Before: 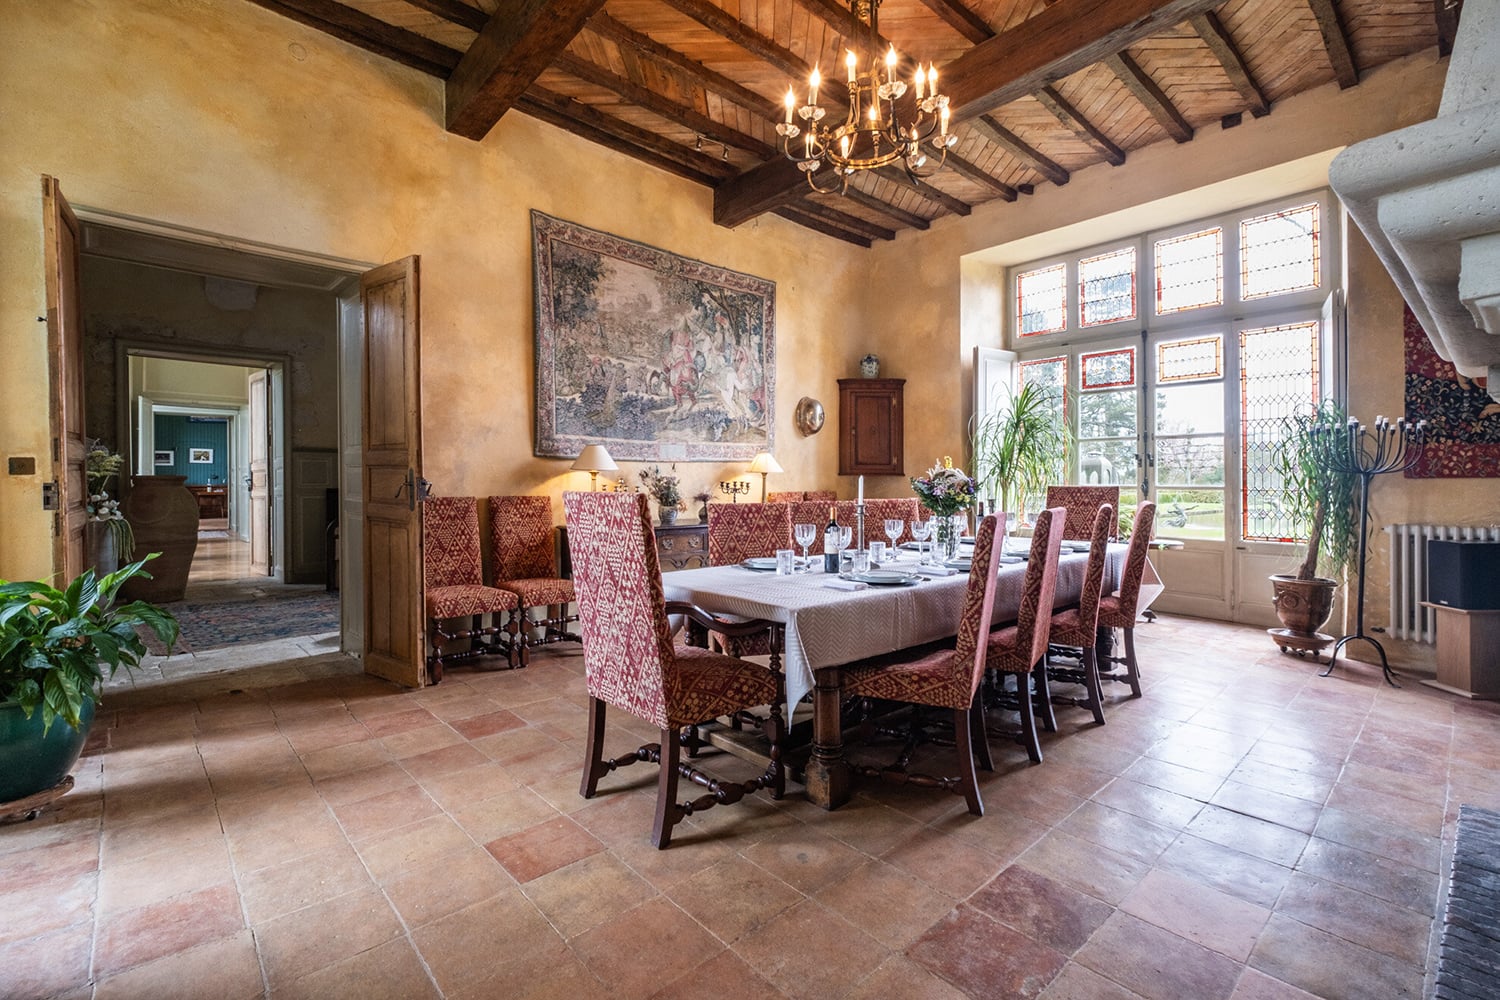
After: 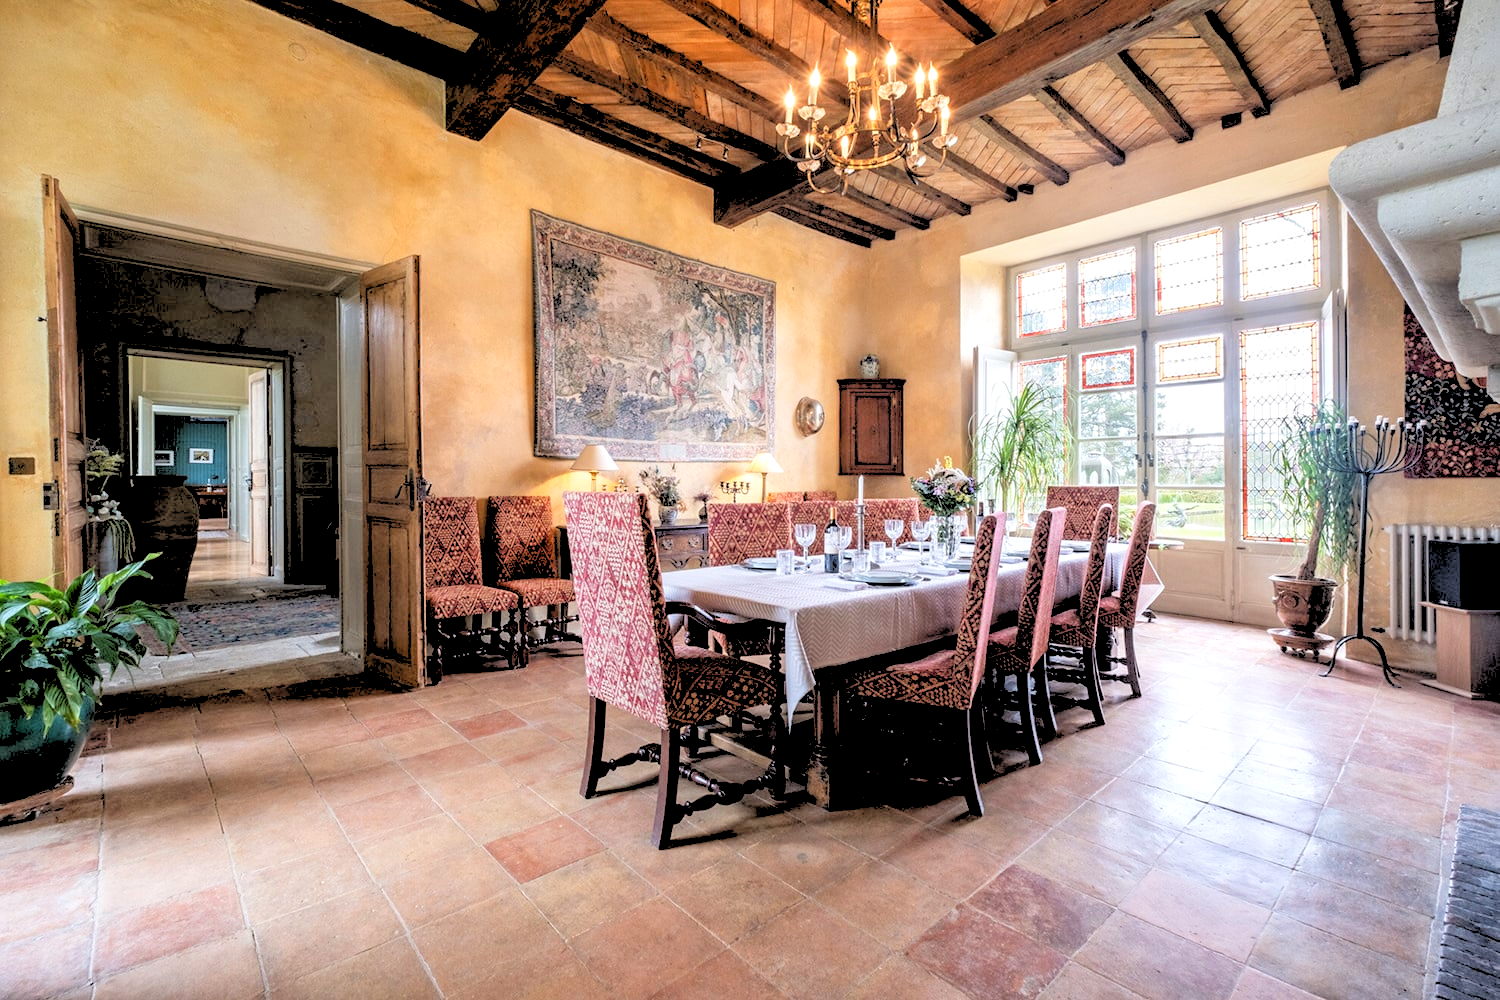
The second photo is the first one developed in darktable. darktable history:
rgb levels: levels [[0.027, 0.429, 0.996], [0, 0.5, 1], [0, 0.5, 1]]
exposure: exposure 0.2 EV, compensate highlight preservation false
